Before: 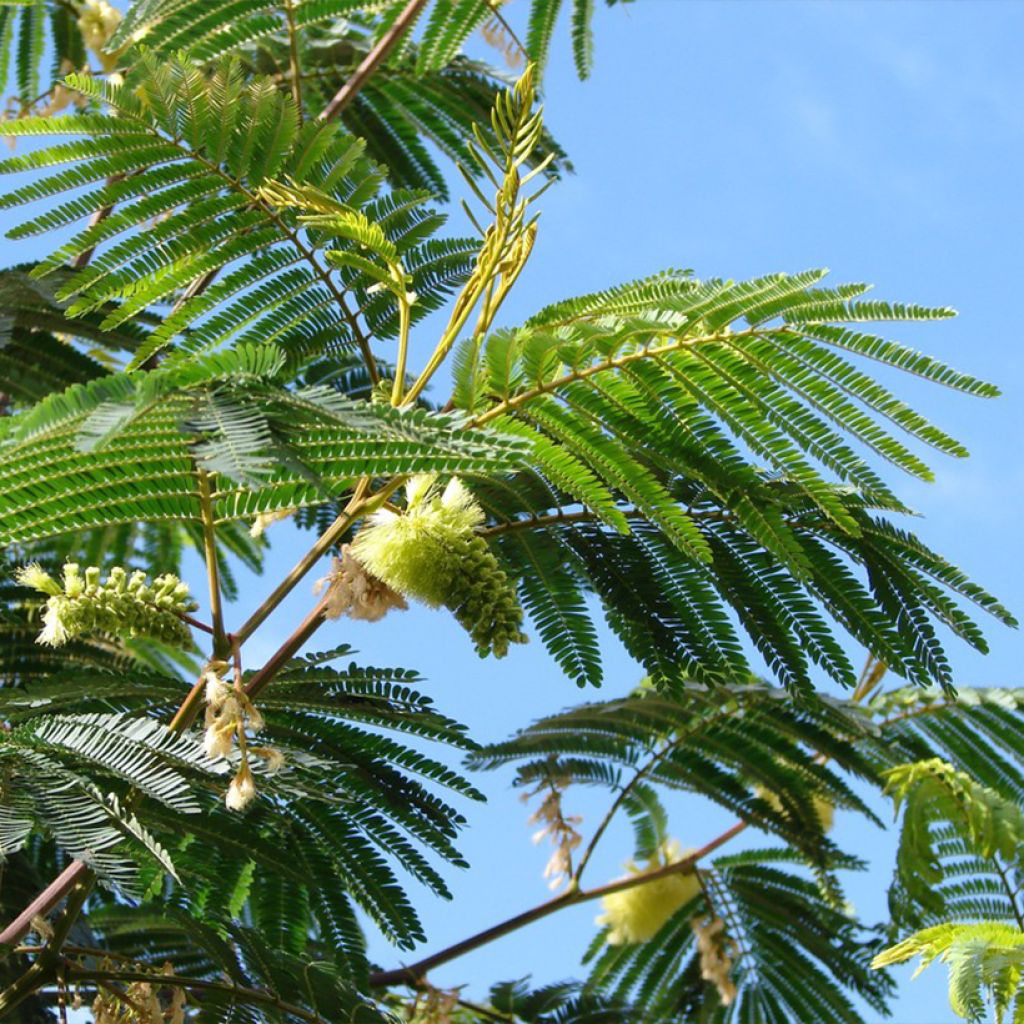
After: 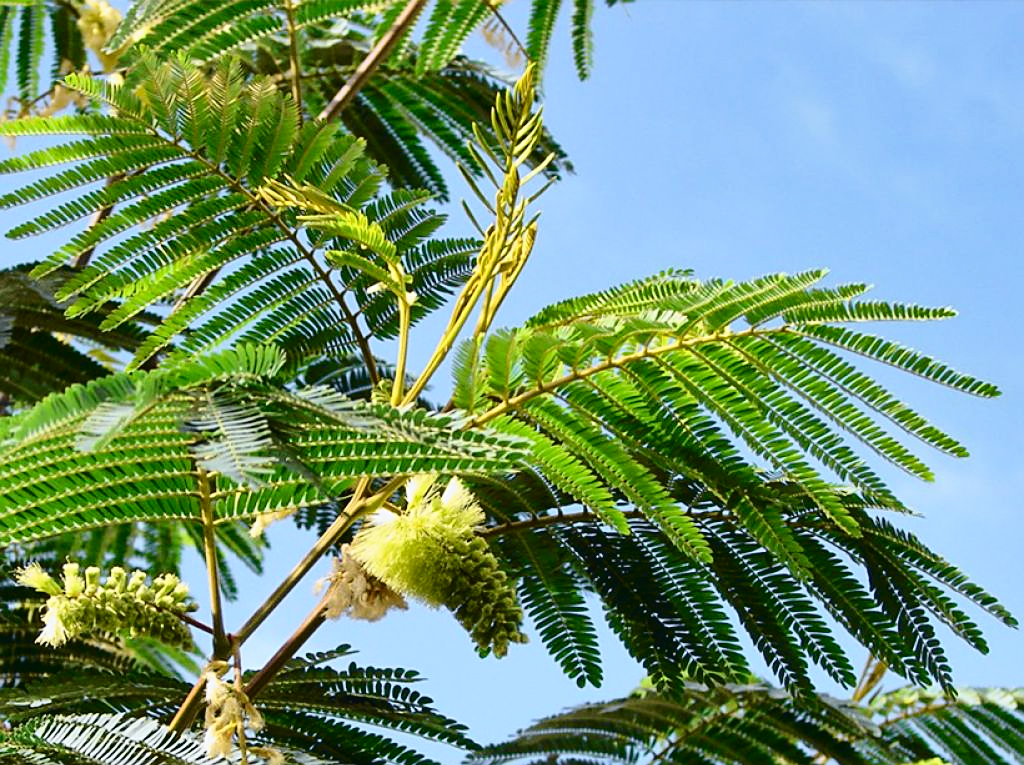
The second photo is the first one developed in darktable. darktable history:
crop: bottom 24.788%
shadows and highlights: low approximation 0.01, soften with gaussian
exposure: compensate highlight preservation false
sharpen: on, module defaults
tone curve: curves: ch0 [(0, 0.023) (0.104, 0.058) (0.21, 0.162) (0.469, 0.524) (0.579, 0.65) (0.725, 0.8) (0.858, 0.903) (1, 0.974)]; ch1 [(0, 0) (0.414, 0.395) (0.447, 0.447) (0.502, 0.501) (0.521, 0.512) (0.566, 0.566) (0.618, 0.61) (0.654, 0.642) (1, 1)]; ch2 [(0, 0) (0.369, 0.388) (0.437, 0.453) (0.492, 0.485) (0.524, 0.508) (0.553, 0.566) (0.583, 0.608) (1, 1)], color space Lab, independent channels, preserve colors none
